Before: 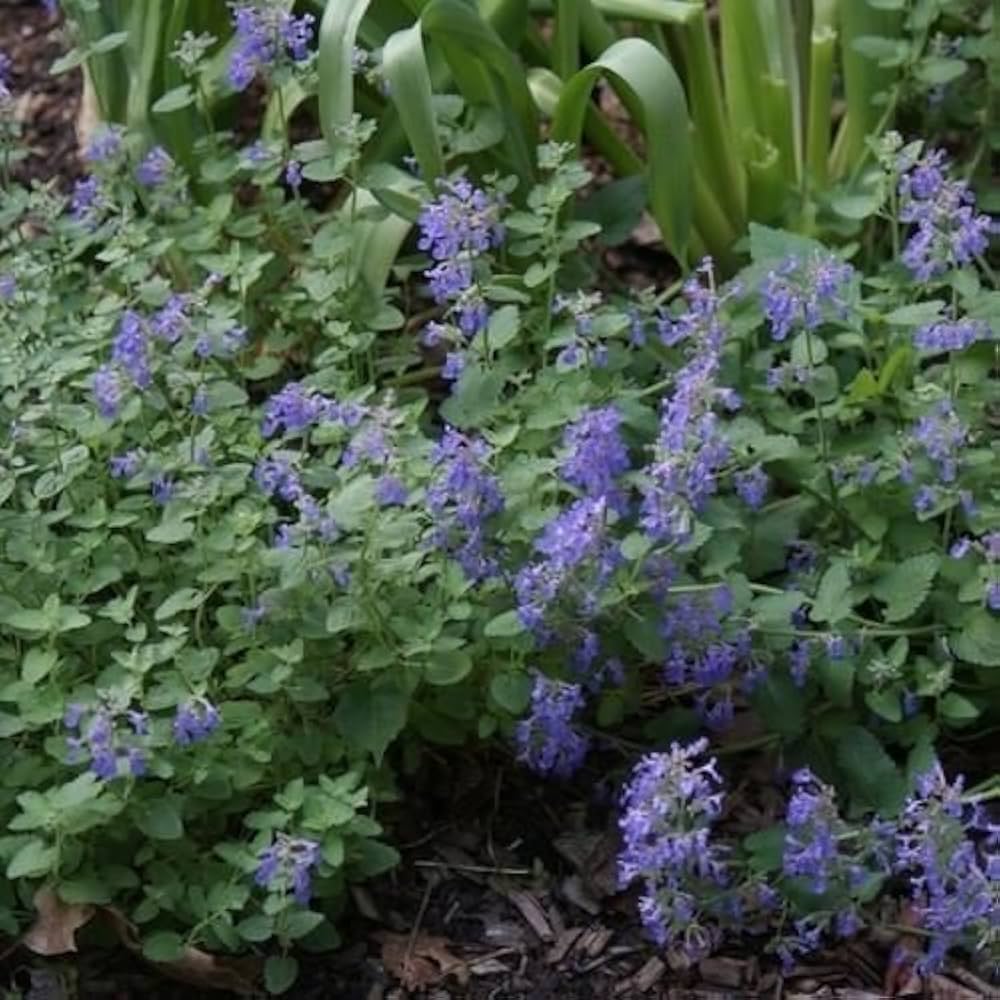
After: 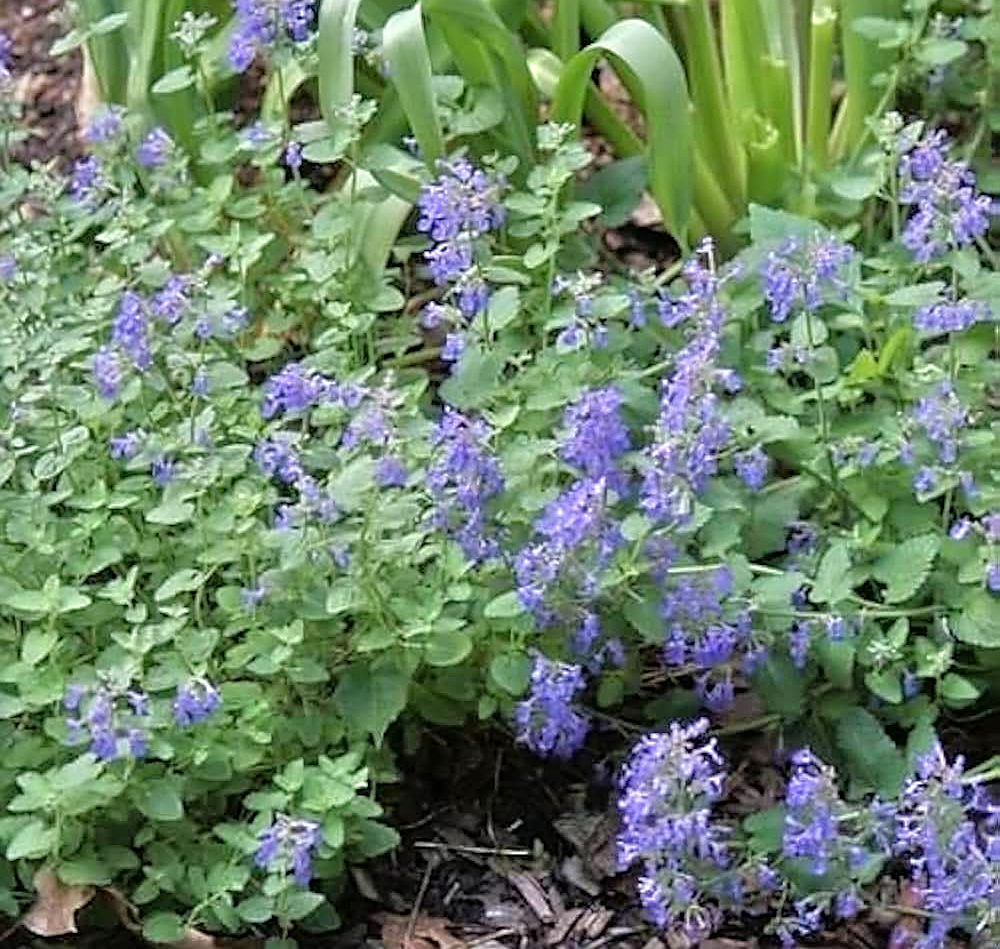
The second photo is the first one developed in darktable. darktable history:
tone equalizer: -7 EV 0.142 EV, -6 EV 0.582 EV, -5 EV 1.14 EV, -4 EV 1.3 EV, -3 EV 1.15 EV, -2 EV 0.6 EV, -1 EV 0.146 EV, mask exposure compensation -0.497 EV
exposure: exposure 0.378 EV, compensate exposure bias true, compensate highlight preservation false
crop and rotate: top 1.95%, bottom 3.074%
sharpen: amount 0.743
